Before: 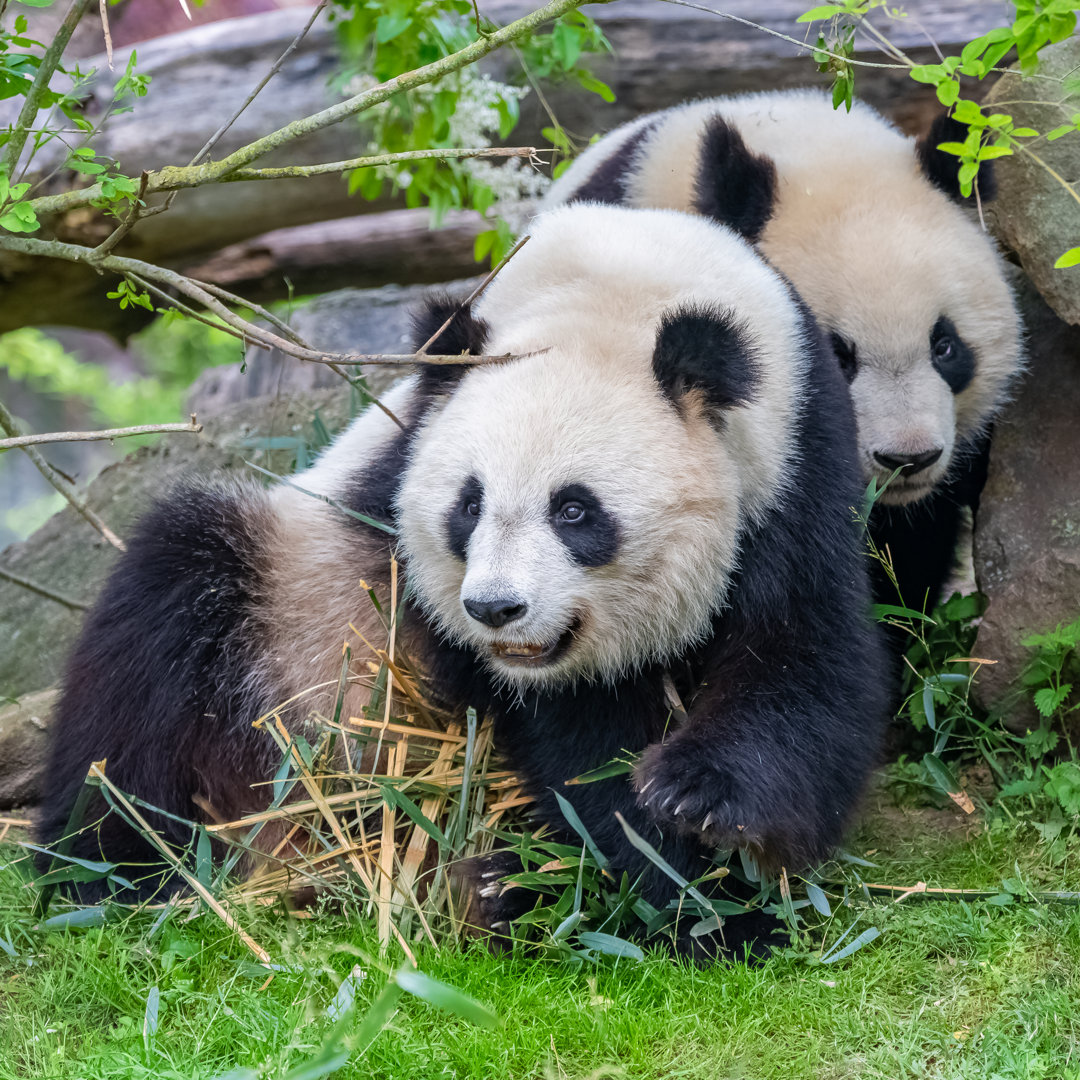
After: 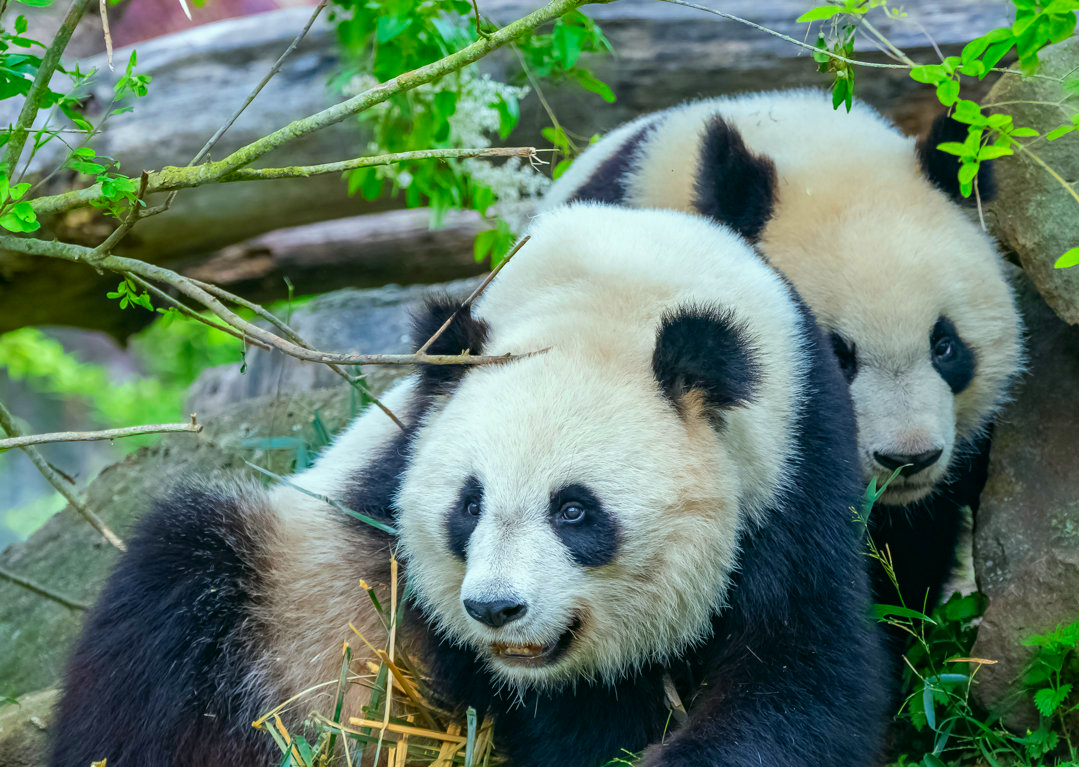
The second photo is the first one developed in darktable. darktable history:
color correction: highlights a* -7.48, highlights b* 1.17, shadows a* -3.88, saturation 1.42
crop: bottom 28.921%
